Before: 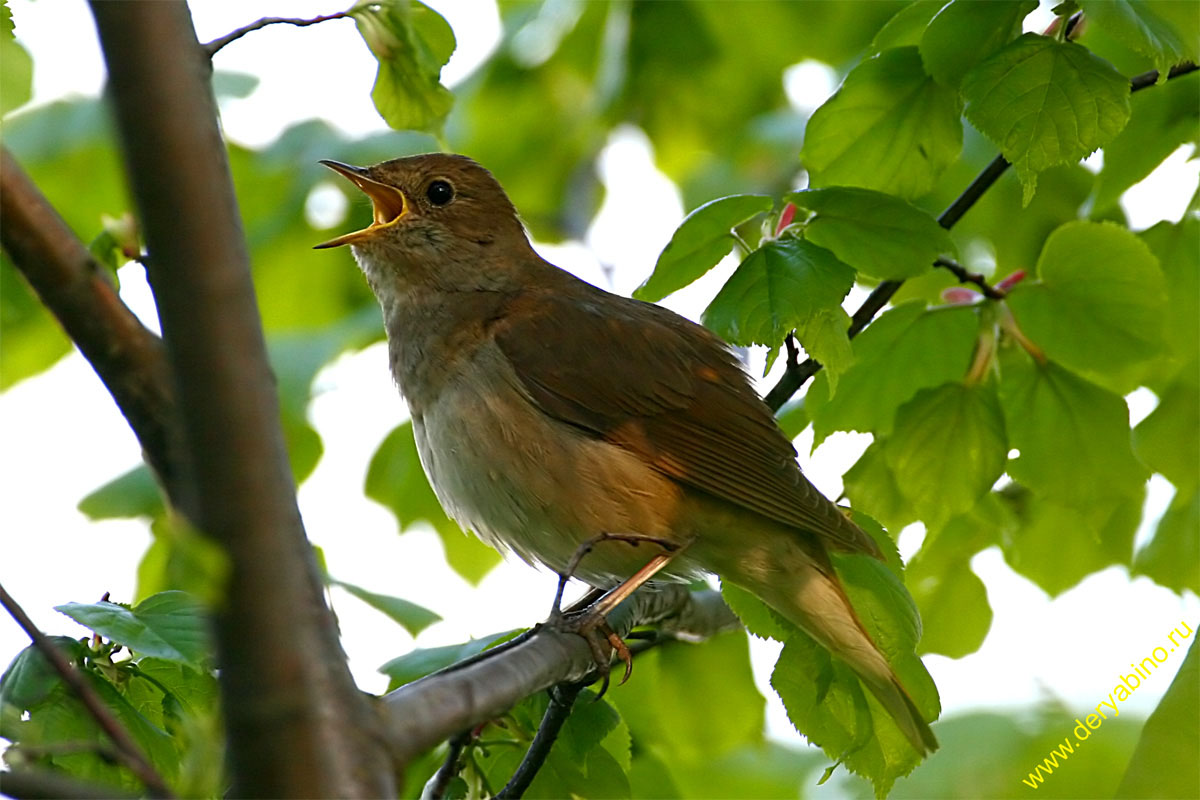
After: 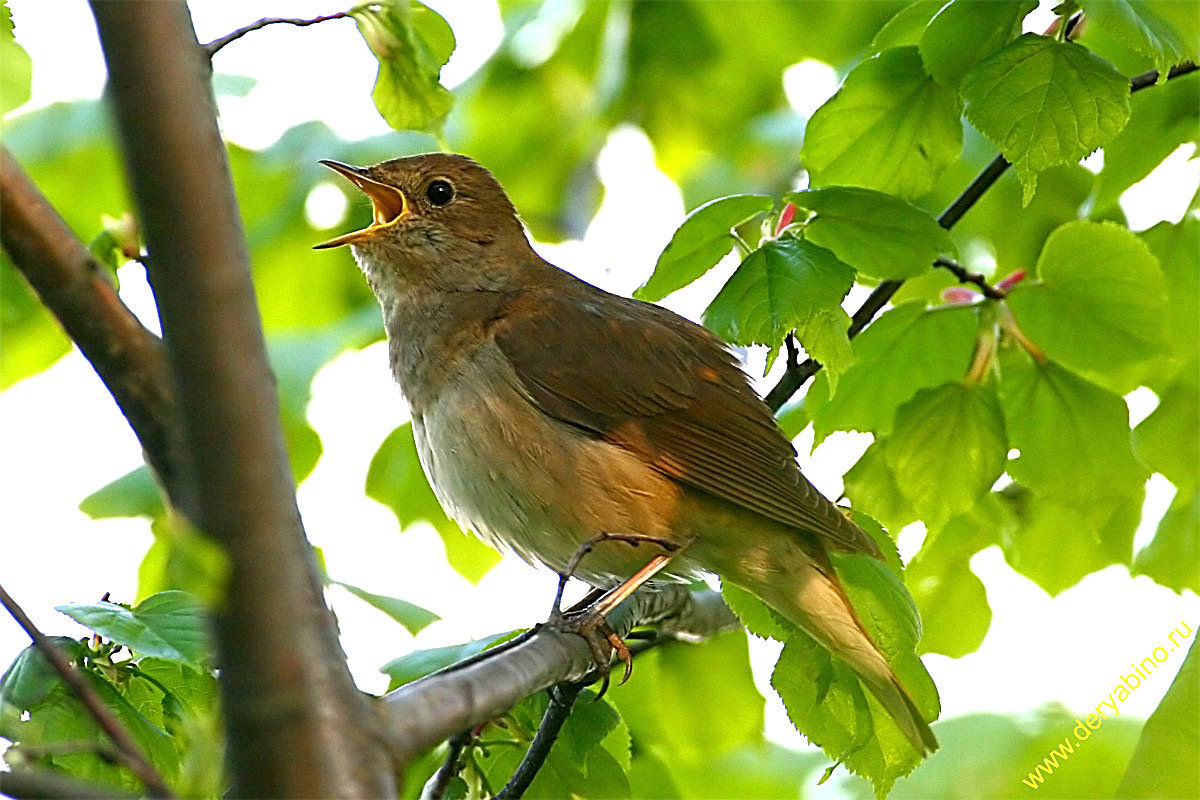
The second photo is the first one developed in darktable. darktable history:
exposure: black level correction 0, exposure 0.877 EV, compensate exposure bias true, compensate highlight preservation false
sharpen: on, module defaults
